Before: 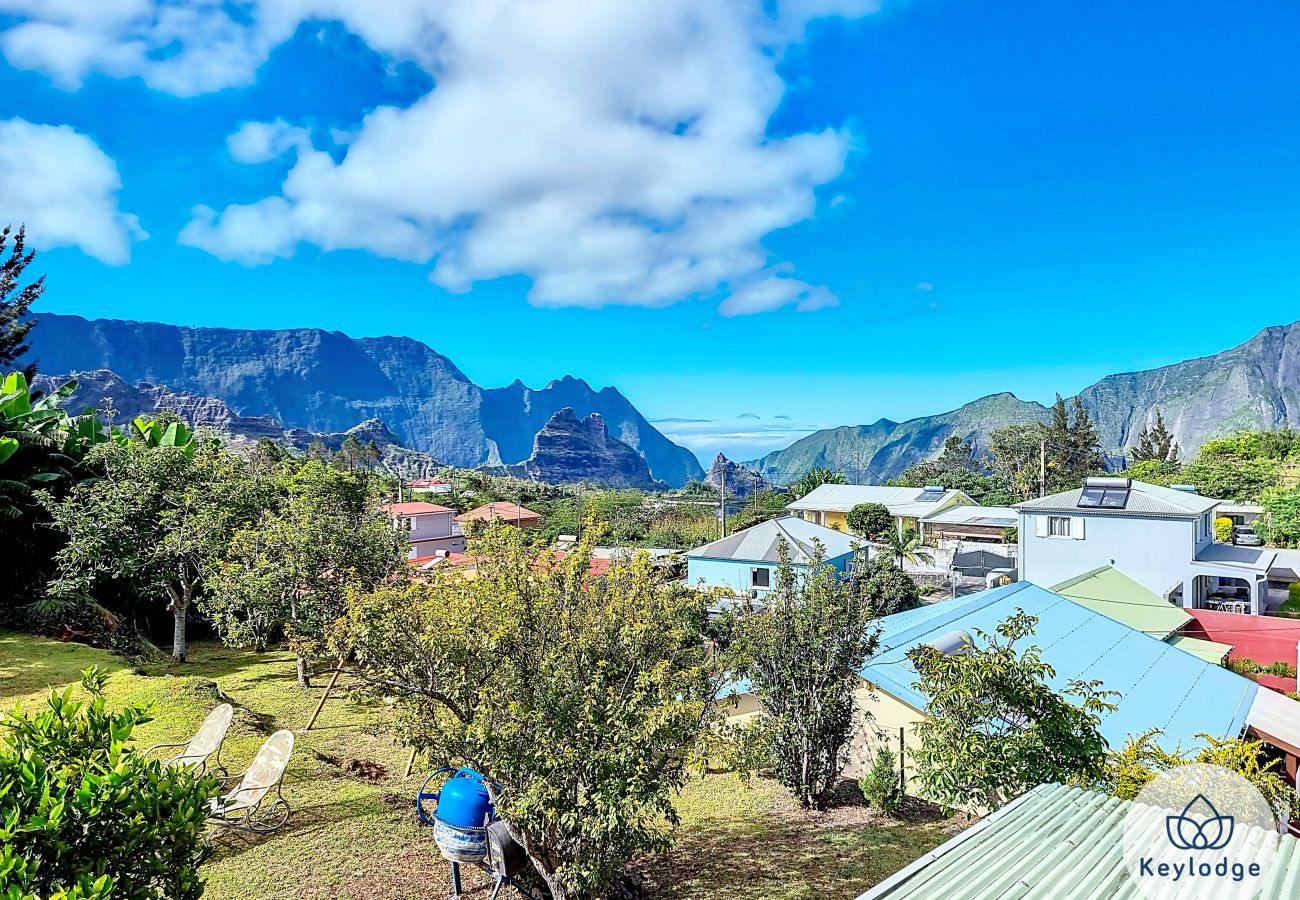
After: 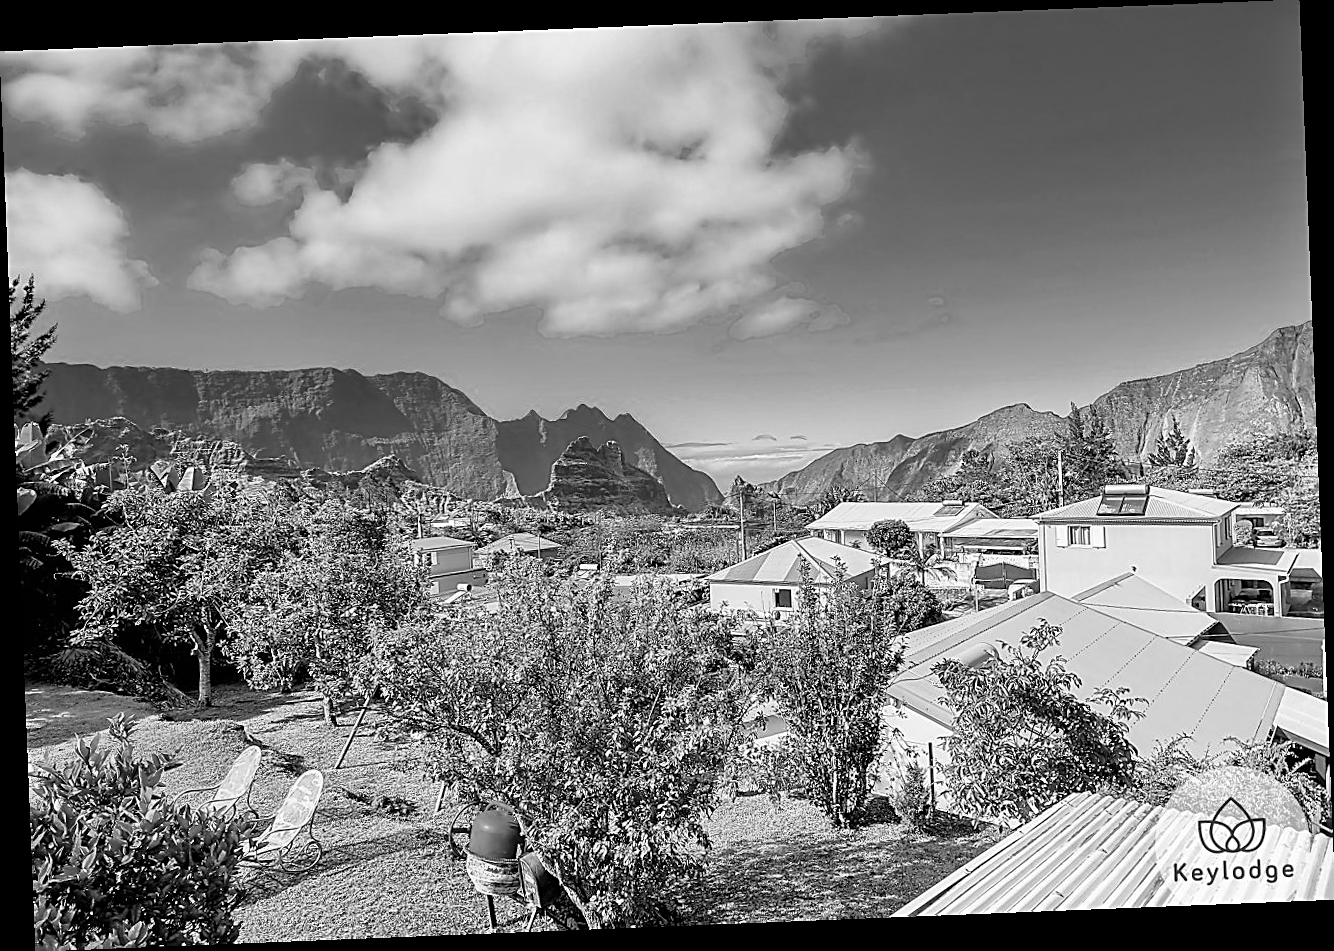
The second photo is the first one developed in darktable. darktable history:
rotate and perspective: rotation -2.29°, automatic cropping off
monochrome: a 0, b 0, size 0.5, highlights 0.57
sharpen: on, module defaults
